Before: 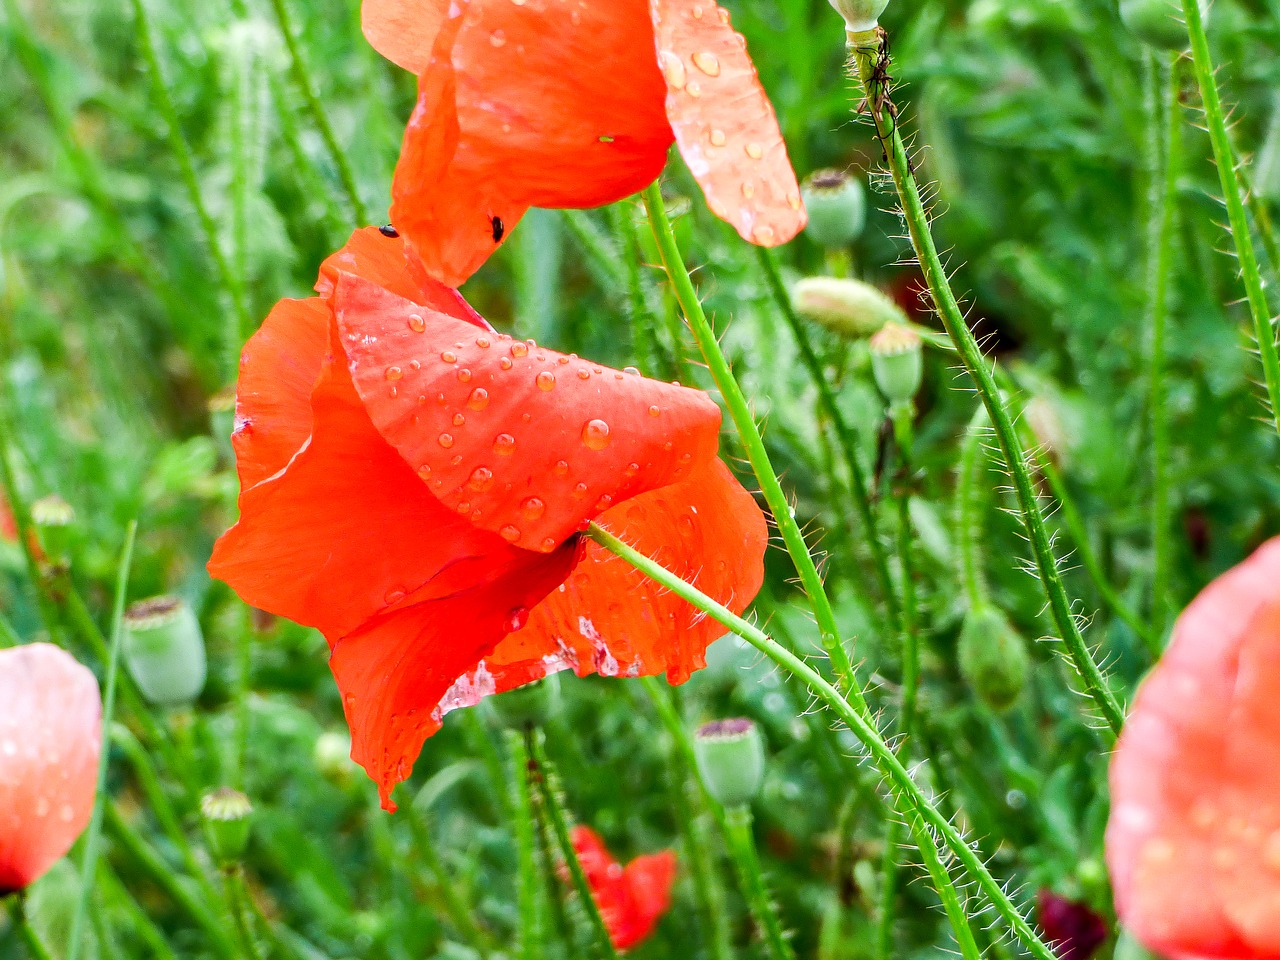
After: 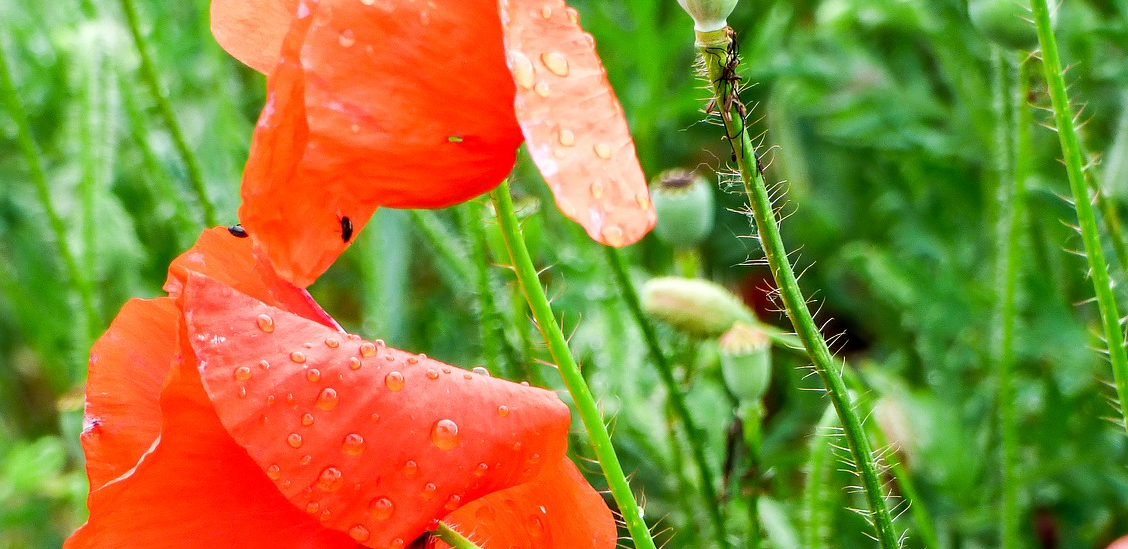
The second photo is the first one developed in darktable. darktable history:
exposure: compensate highlight preservation false
crop and rotate: left 11.812%, bottom 42.776%
